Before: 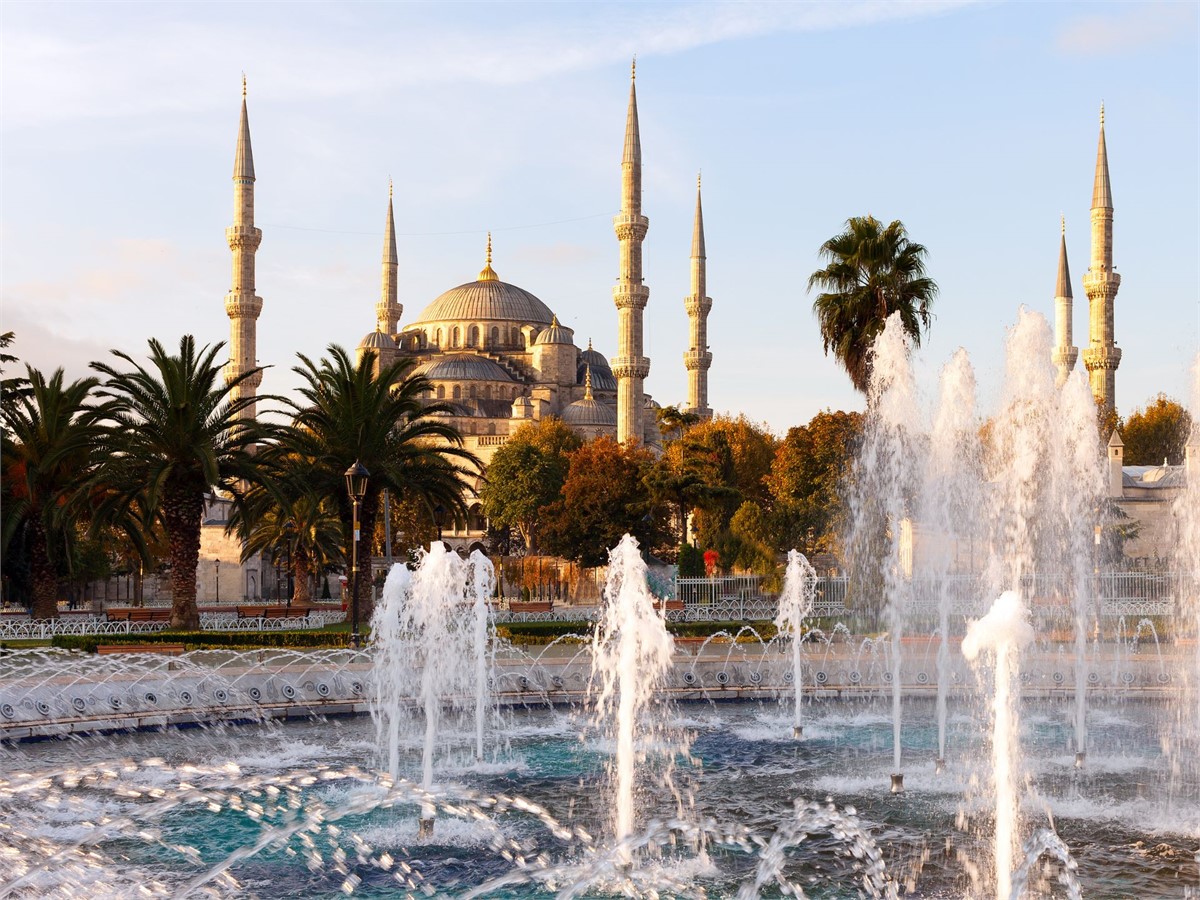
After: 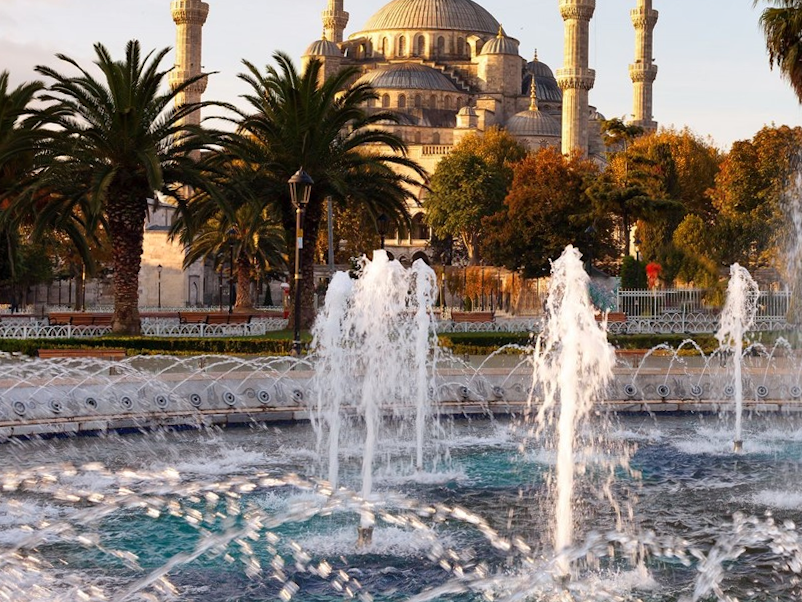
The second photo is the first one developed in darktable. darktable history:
crop and rotate: angle -0.82°, left 3.85%, top 31.828%, right 27.992%
shadows and highlights: soften with gaussian
